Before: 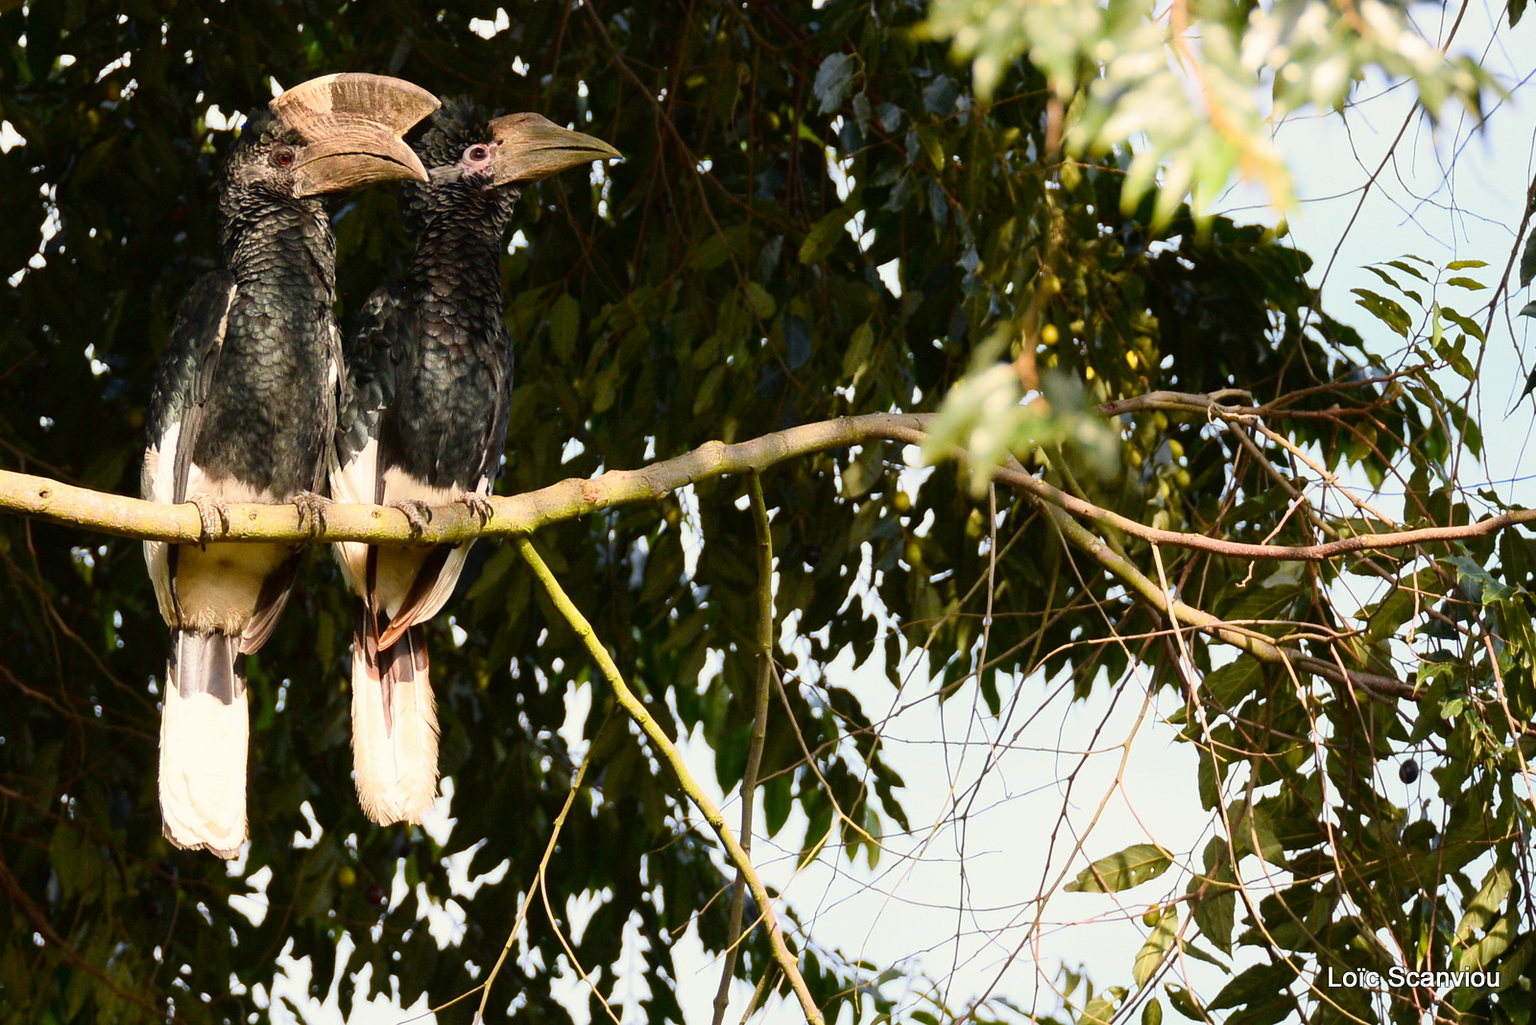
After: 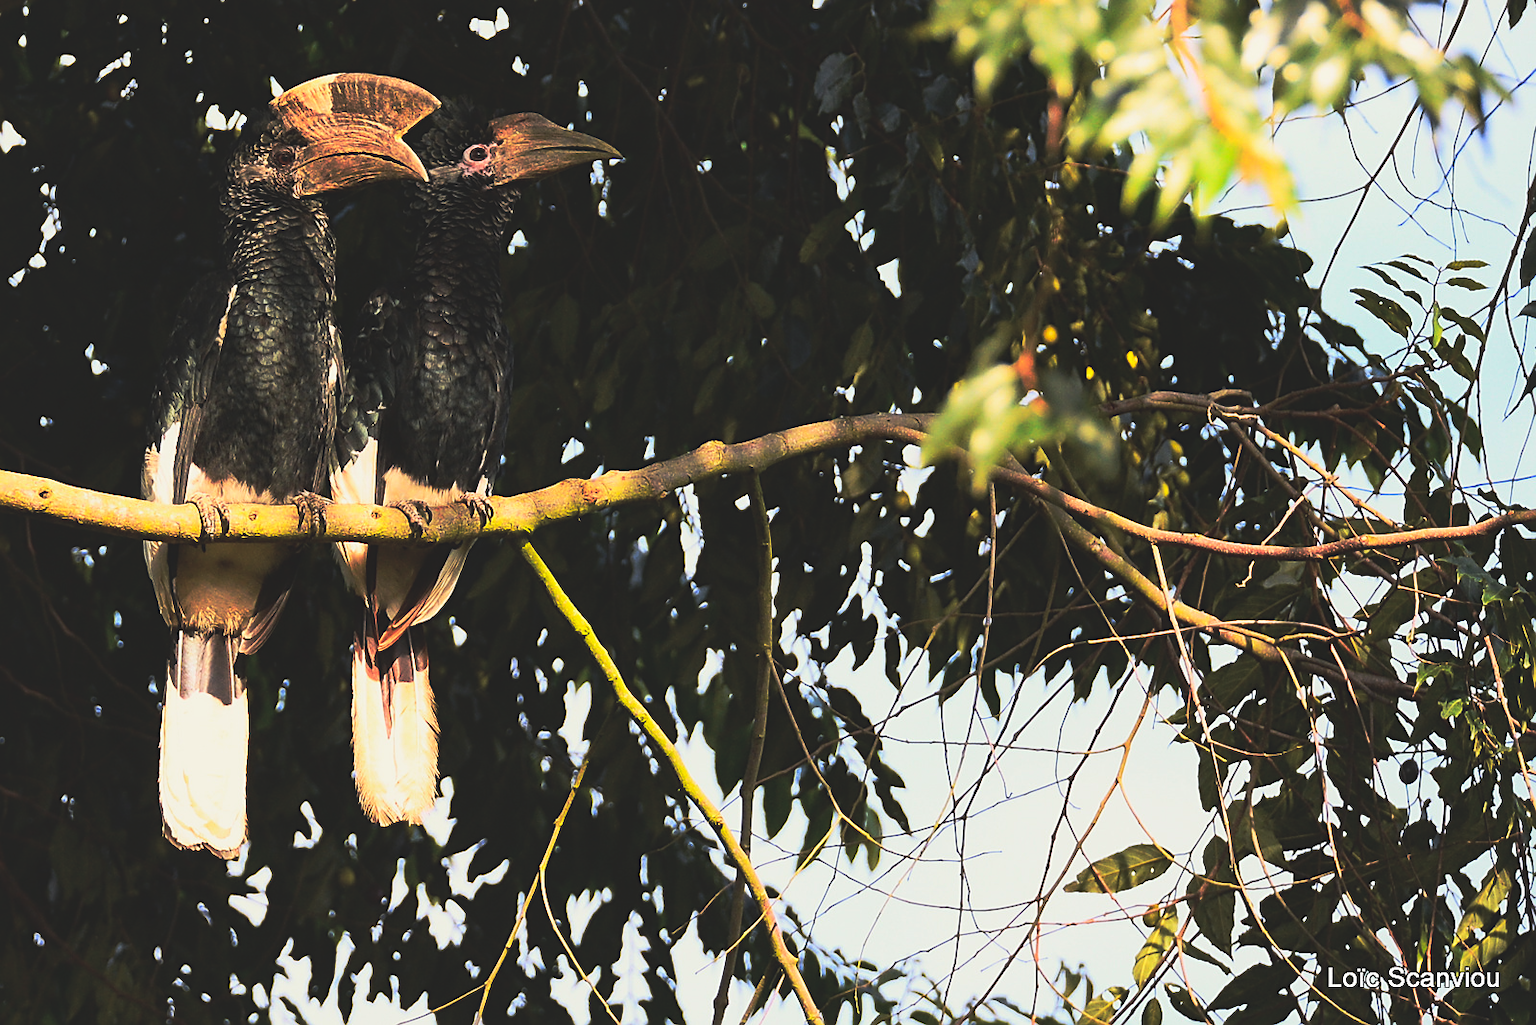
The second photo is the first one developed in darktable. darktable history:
local contrast: mode bilateral grid, contrast 20, coarseness 50, detail 119%, midtone range 0.2
tone curve: curves: ch0 [(0, 0) (0.071, 0.047) (0.266, 0.26) (0.483, 0.554) (0.753, 0.811) (1, 0.983)]; ch1 [(0, 0) (0.346, 0.307) (0.408, 0.387) (0.463, 0.465) (0.482, 0.493) (0.502, 0.499) (0.517, 0.502) (0.55, 0.548) (0.597, 0.61) (0.651, 0.698) (1, 1)]; ch2 [(0, 0) (0.346, 0.34) (0.434, 0.46) (0.485, 0.494) (0.5, 0.498) (0.517, 0.506) (0.526, 0.545) (0.583, 0.61) (0.625, 0.659) (1, 1)], color space Lab, linked channels, preserve colors none
levels: levels [0, 0.435, 0.917]
exposure: exposure 0.161 EV, compensate exposure bias true, compensate highlight preservation false
base curve: curves: ch0 [(0, 0.015) (0.085, 0.116) (0.134, 0.298) (0.19, 0.545) (0.296, 0.764) (0.599, 0.982) (1, 1)], preserve colors none
sharpen: on, module defaults
